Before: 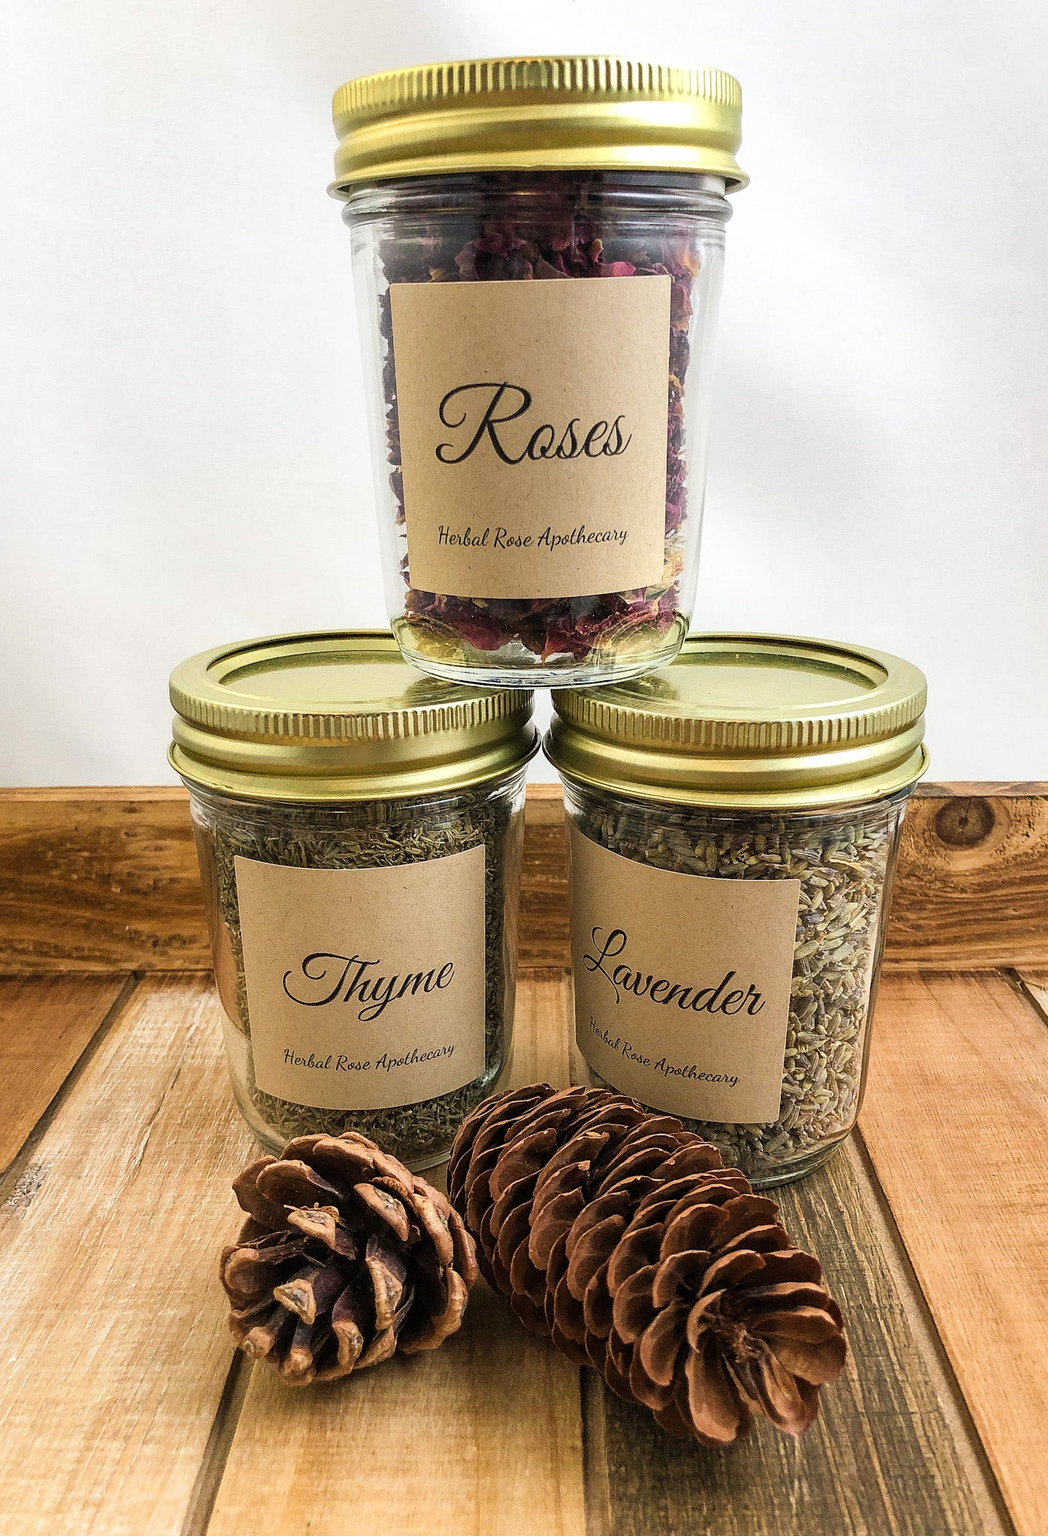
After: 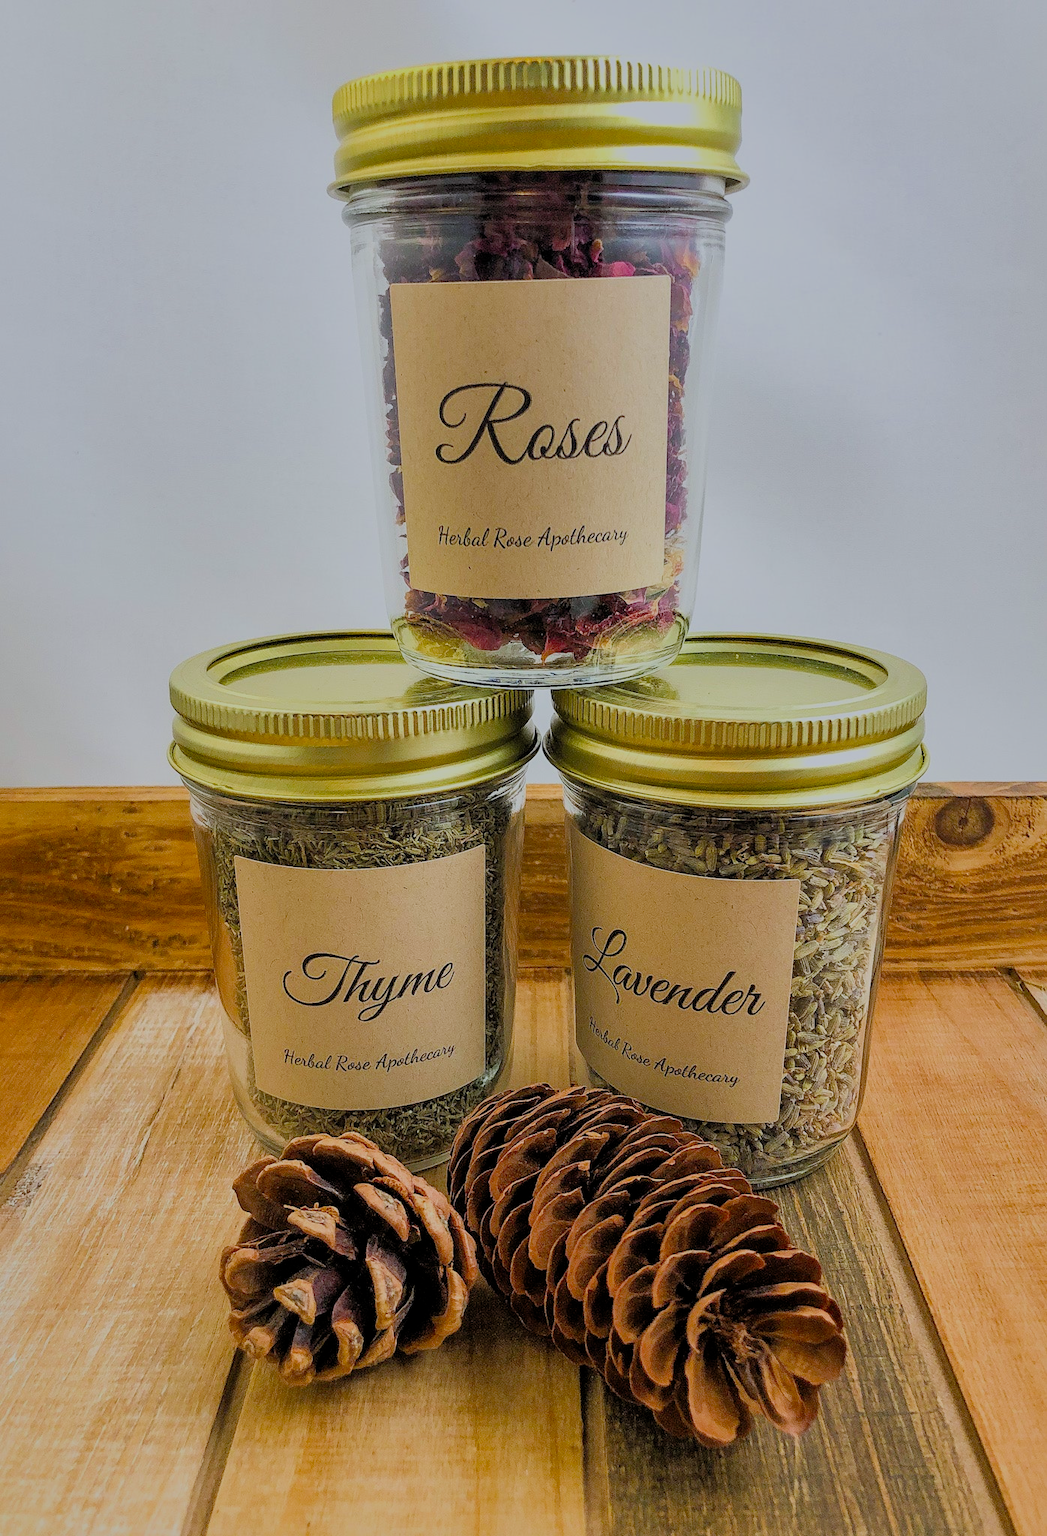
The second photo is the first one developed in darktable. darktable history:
filmic rgb: black relative exposure -8.79 EV, white relative exposure 4.98 EV, threshold 6 EV, target black luminance 0%, hardness 3.77, latitude 66.34%, contrast 0.822, highlights saturation mix 10%, shadows ↔ highlights balance 20%, add noise in highlights 0.1, color science v4 (2020), iterations of high-quality reconstruction 0, type of noise poissonian, enable highlight reconstruction true
shadows and highlights: on, module defaults
white balance: red 0.974, blue 1.044
